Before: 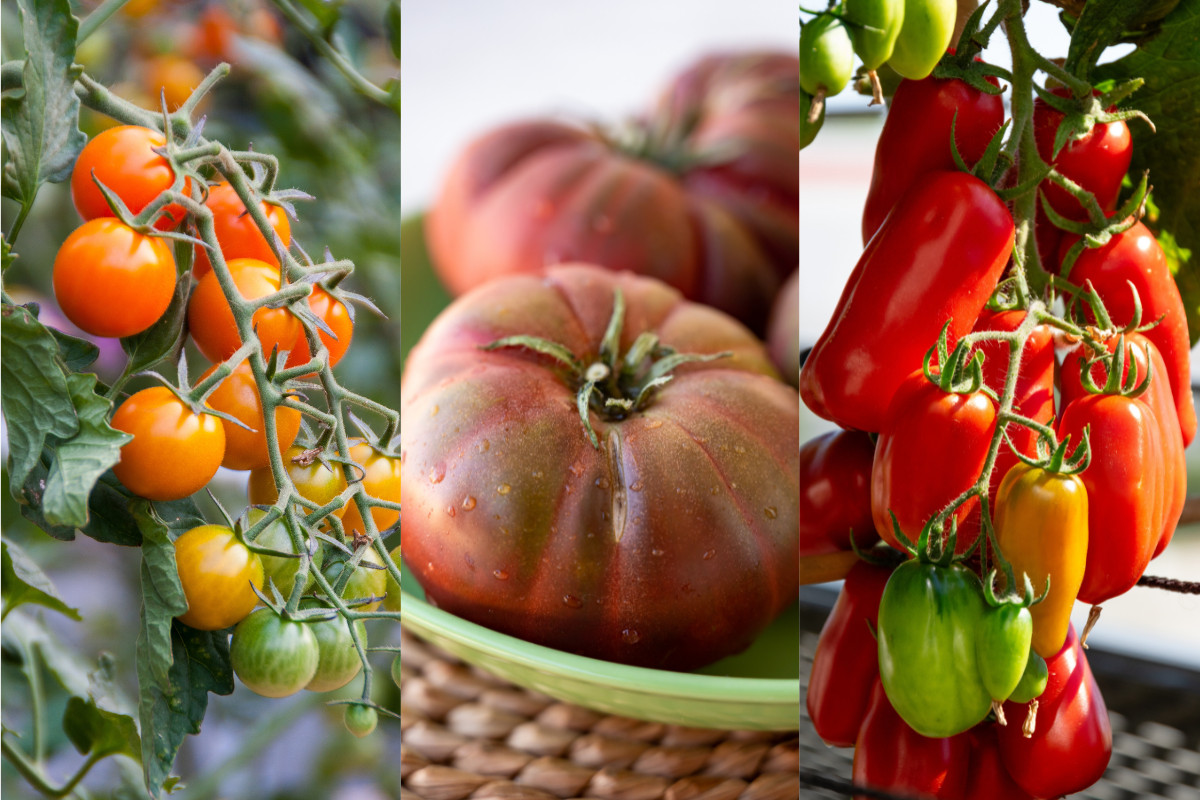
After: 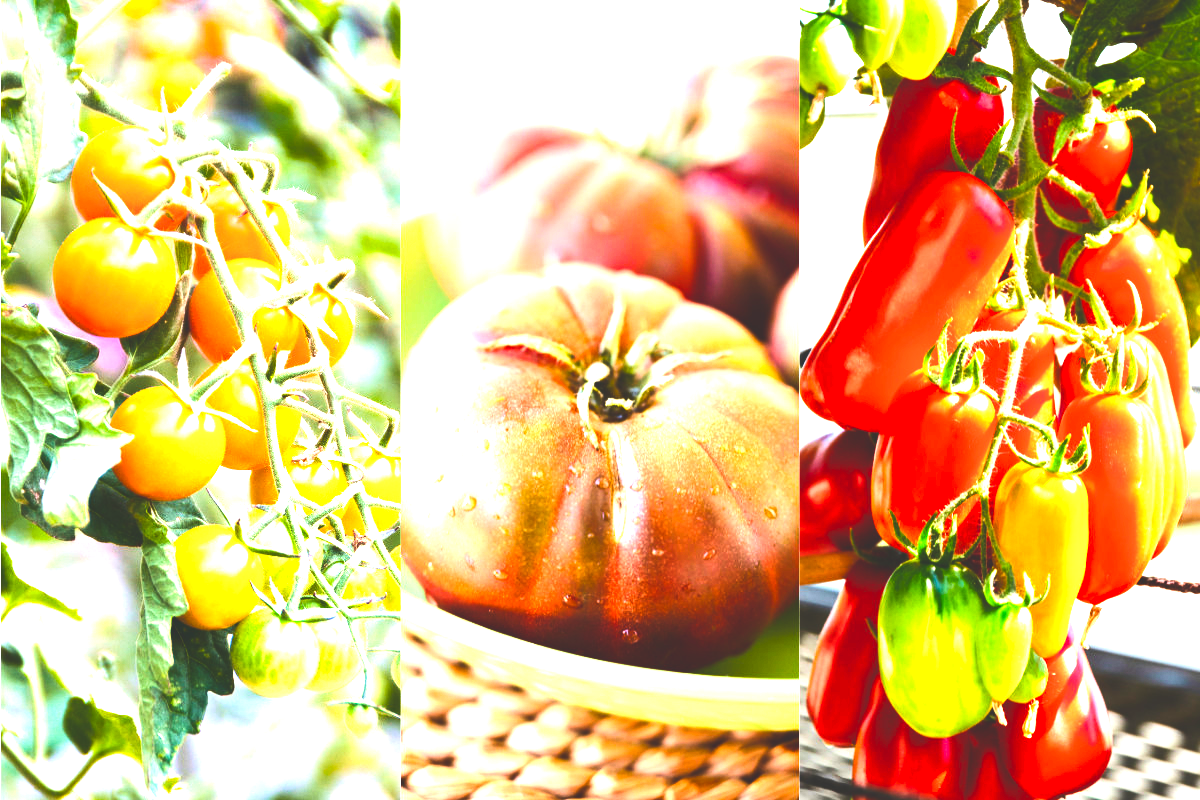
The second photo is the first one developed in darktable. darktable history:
velvia: on, module defaults
color balance rgb: global offset › luminance 1.98%, perceptual saturation grading › global saturation 20%, perceptual saturation grading › highlights -24.965%, perceptual saturation grading › shadows 24.926%, perceptual brilliance grading › global brilliance 29.202%, perceptual brilliance grading › highlights 12.418%, perceptual brilliance grading › mid-tones 24.135%, global vibrance 20%
tone equalizer: -7 EV 0.154 EV, -6 EV 0.603 EV, -5 EV 1.13 EV, -4 EV 1.36 EV, -3 EV 1.13 EV, -2 EV 0.6 EV, -1 EV 0.162 EV, edges refinement/feathering 500, mask exposure compensation -1.57 EV, preserve details no
